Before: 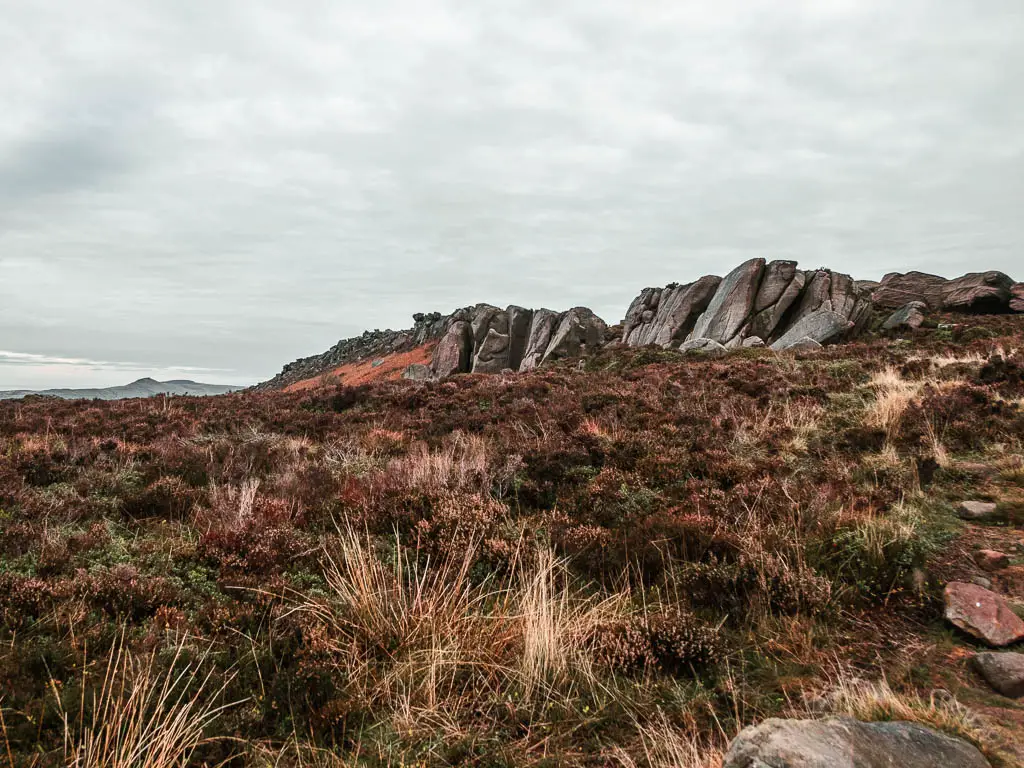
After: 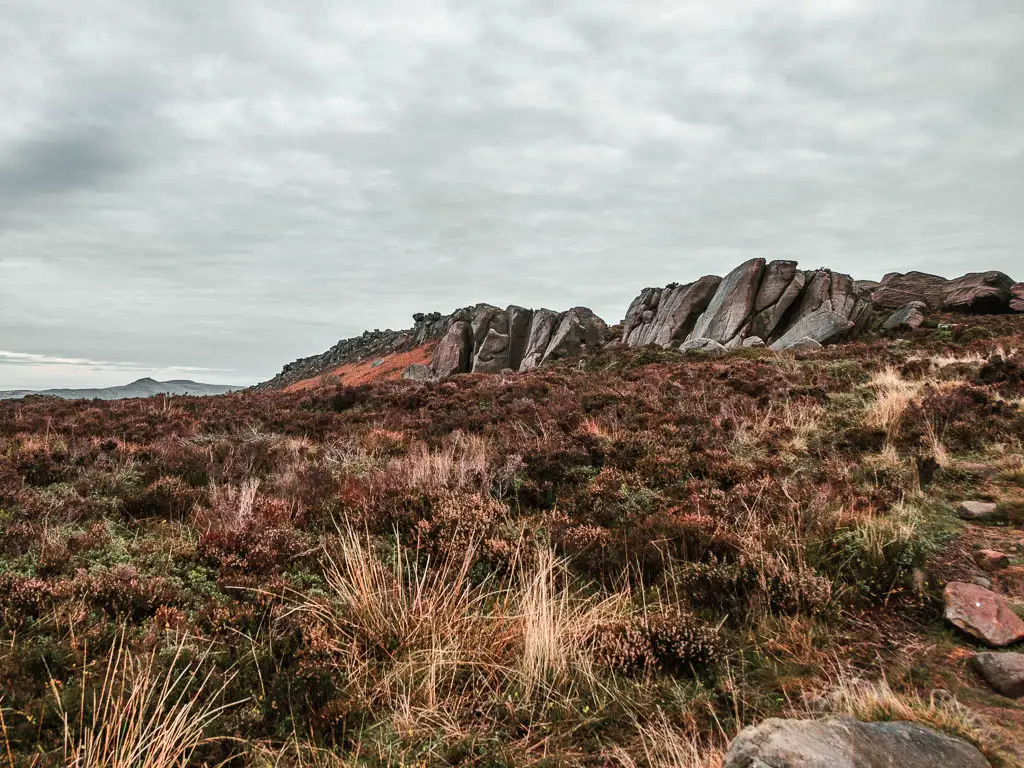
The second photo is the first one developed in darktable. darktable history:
shadows and highlights: shadows 52.92, soften with gaussian
